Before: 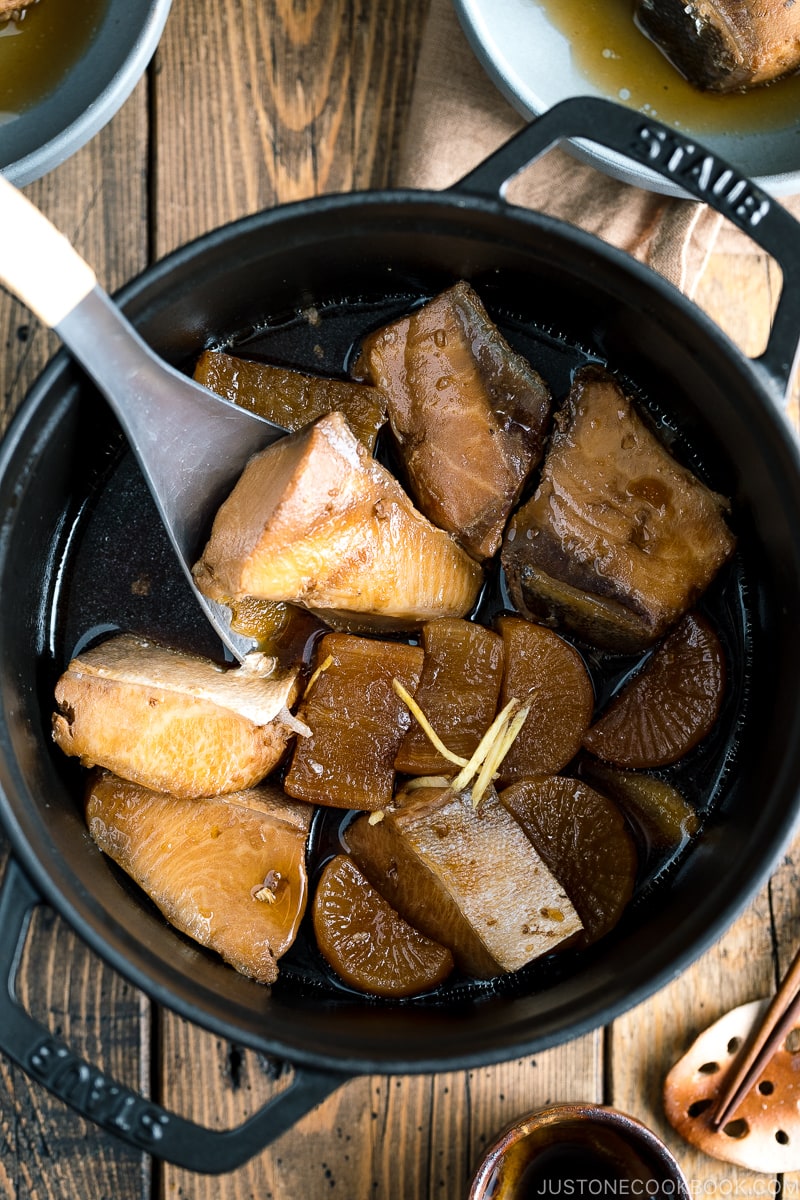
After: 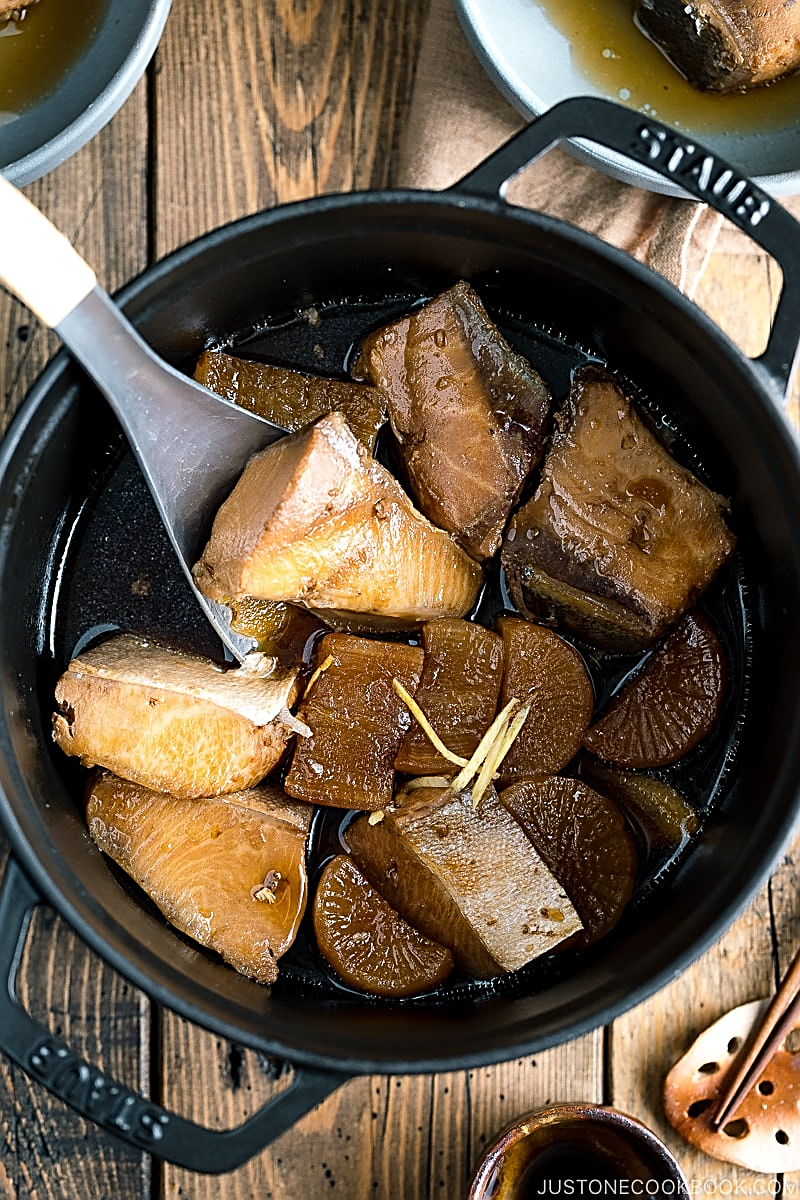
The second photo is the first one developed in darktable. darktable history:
sharpen: amount 0.909
